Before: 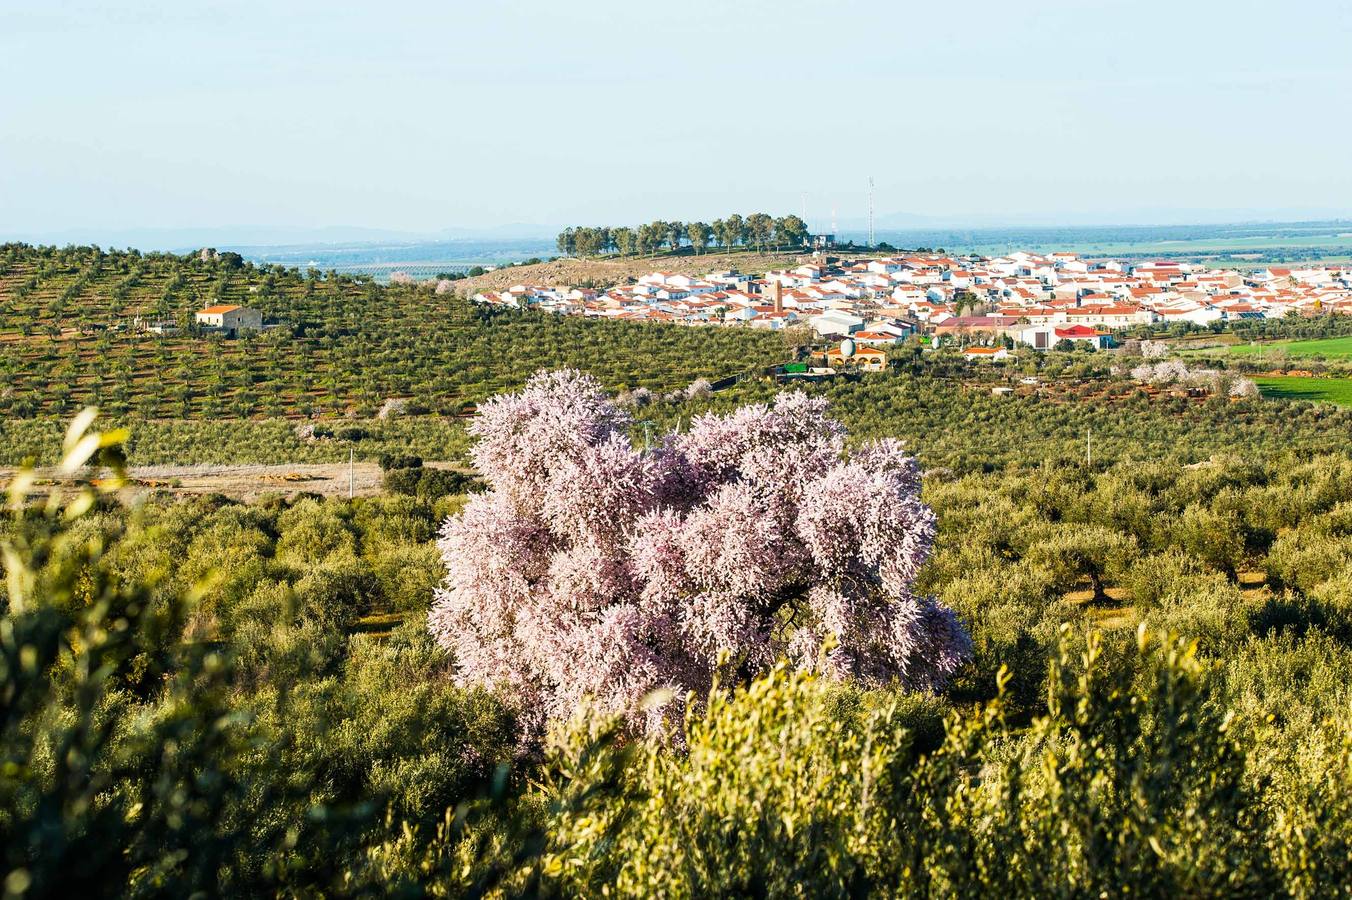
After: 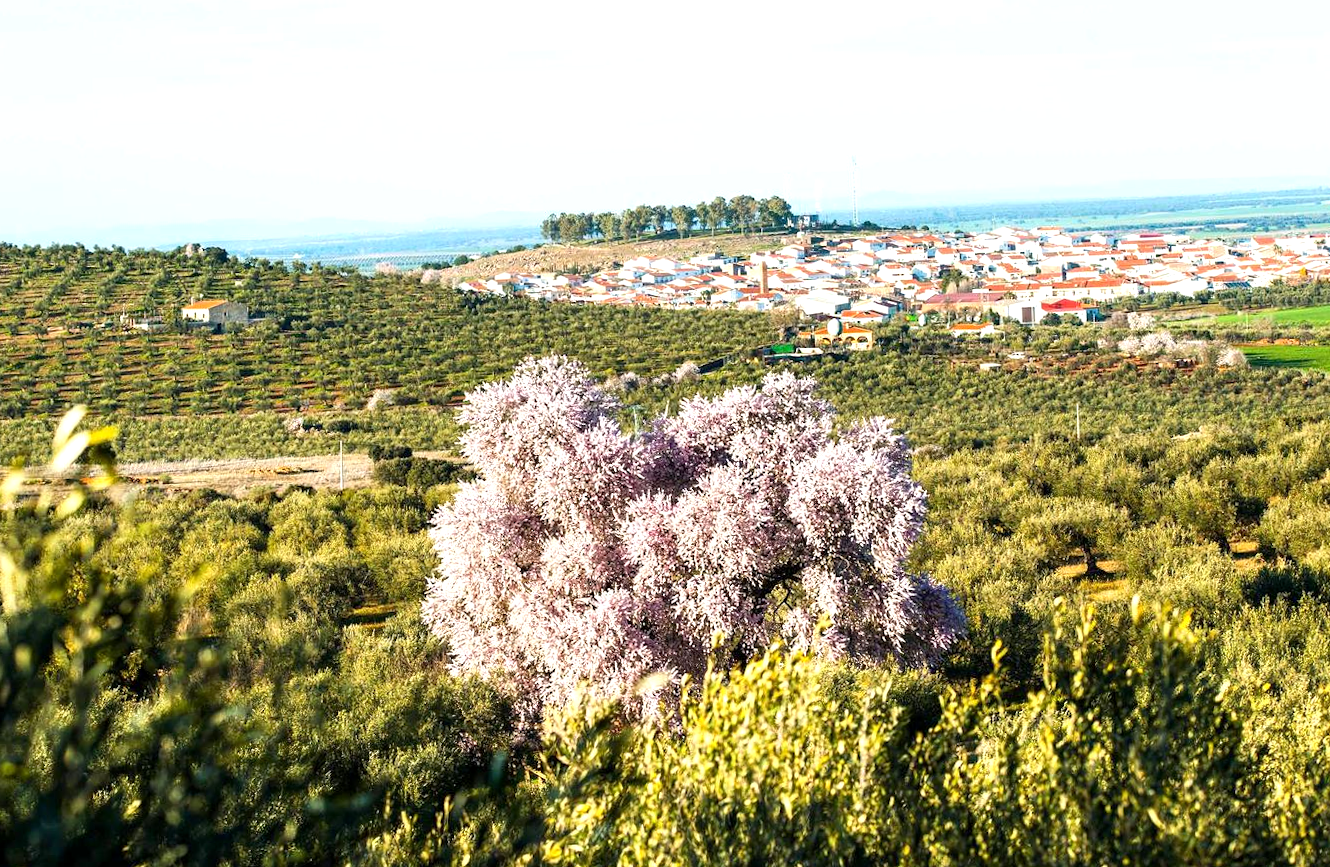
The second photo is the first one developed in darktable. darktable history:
exposure: black level correction 0.001, exposure 0.5 EV, compensate exposure bias true, compensate highlight preservation false
rotate and perspective: rotation -1.42°, crop left 0.016, crop right 0.984, crop top 0.035, crop bottom 0.965
